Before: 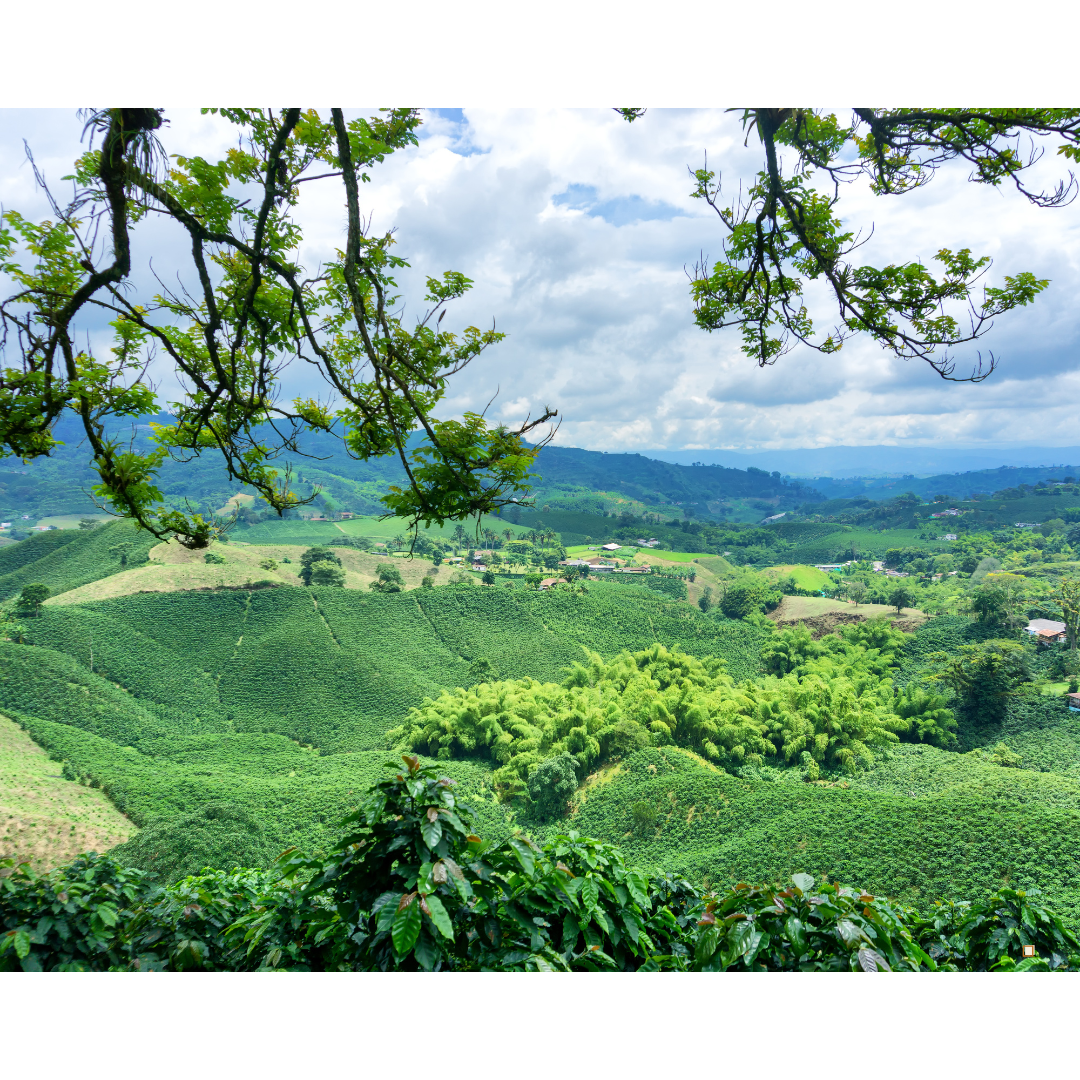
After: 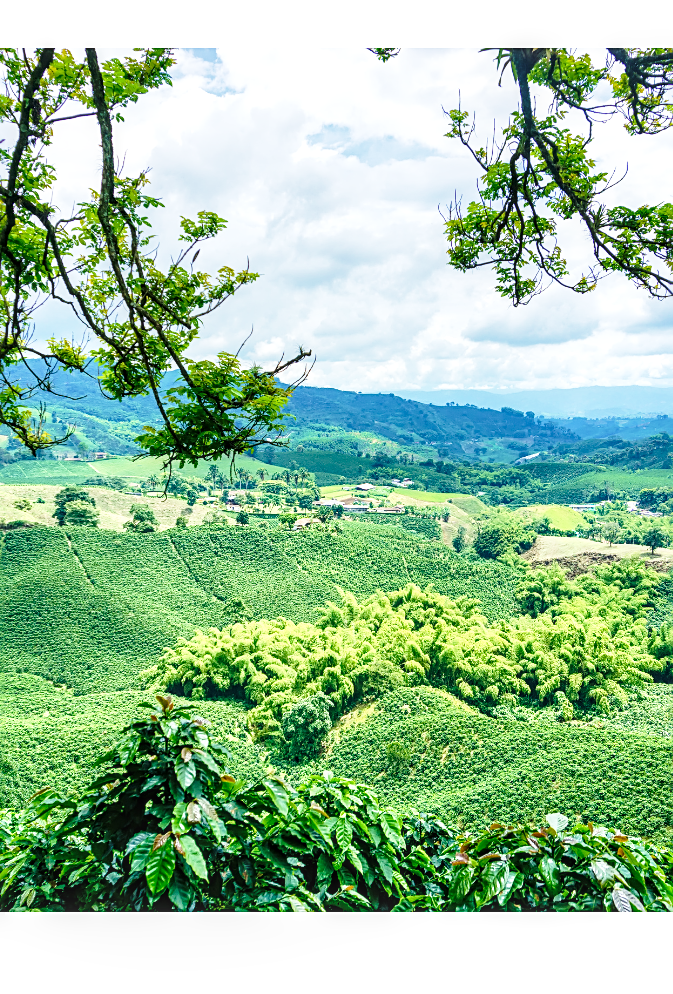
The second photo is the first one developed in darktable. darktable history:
velvia: strength 15%
local contrast: highlights 61%, detail 143%, midtone range 0.428
base curve: curves: ch0 [(0, 0) (0.028, 0.03) (0.121, 0.232) (0.46, 0.748) (0.859, 0.968) (1, 1)], preserve colors none
crop and rotate: left 22.918%, top 5.629%, right 14.711%, bottom 2.247%
sharpen: on, module defaults
